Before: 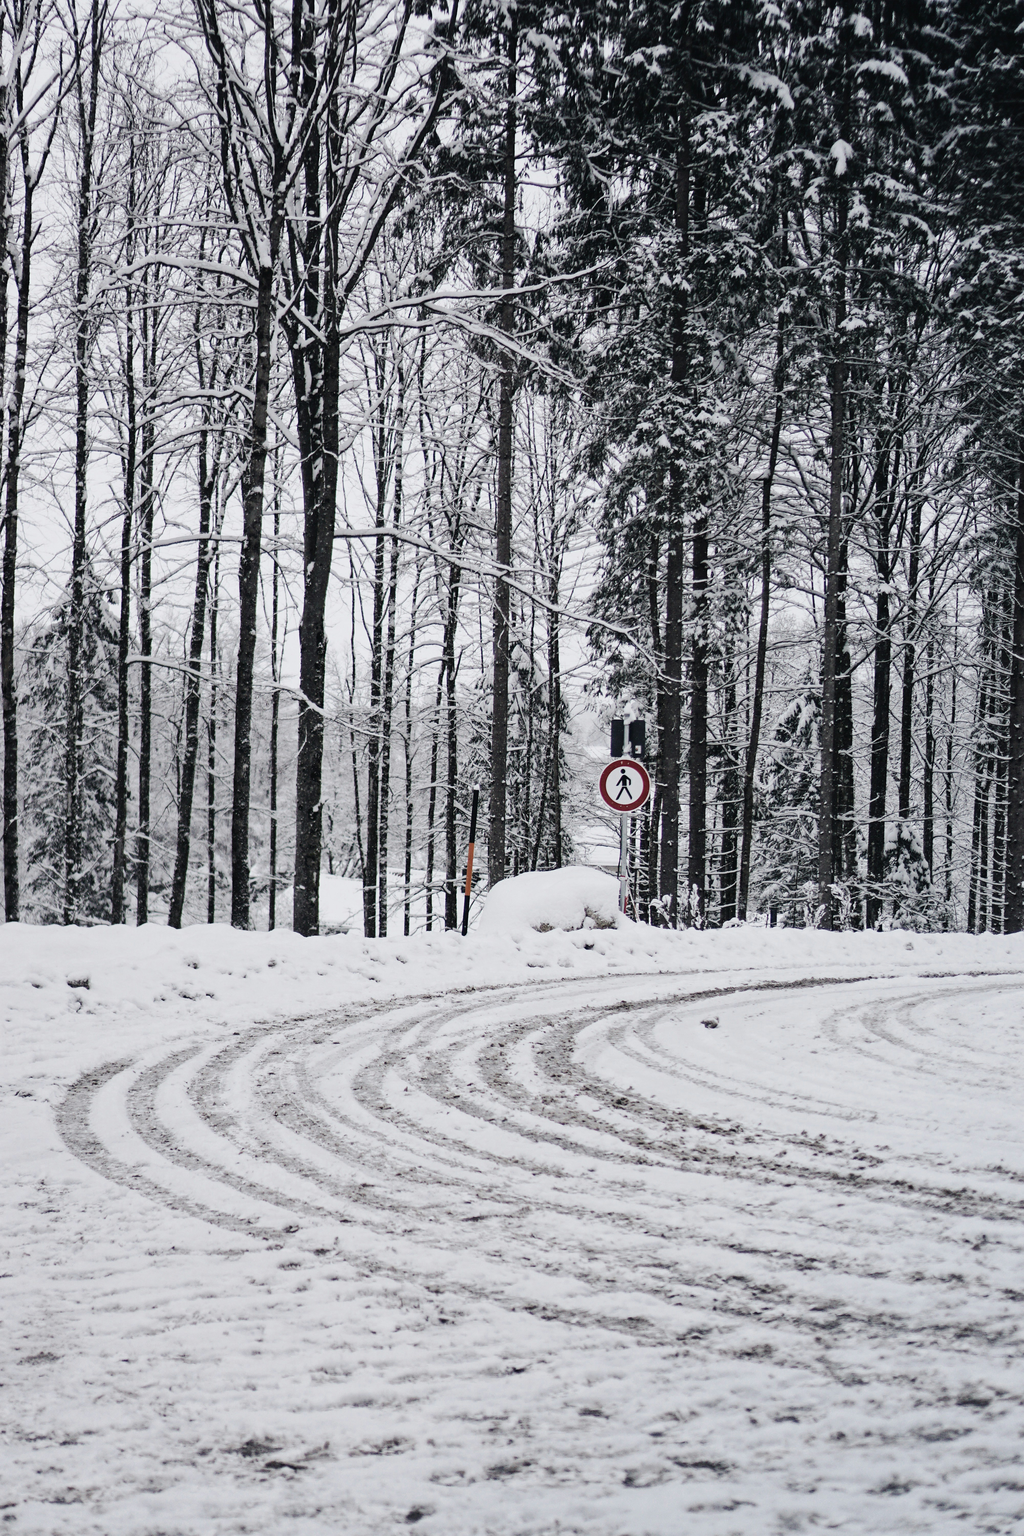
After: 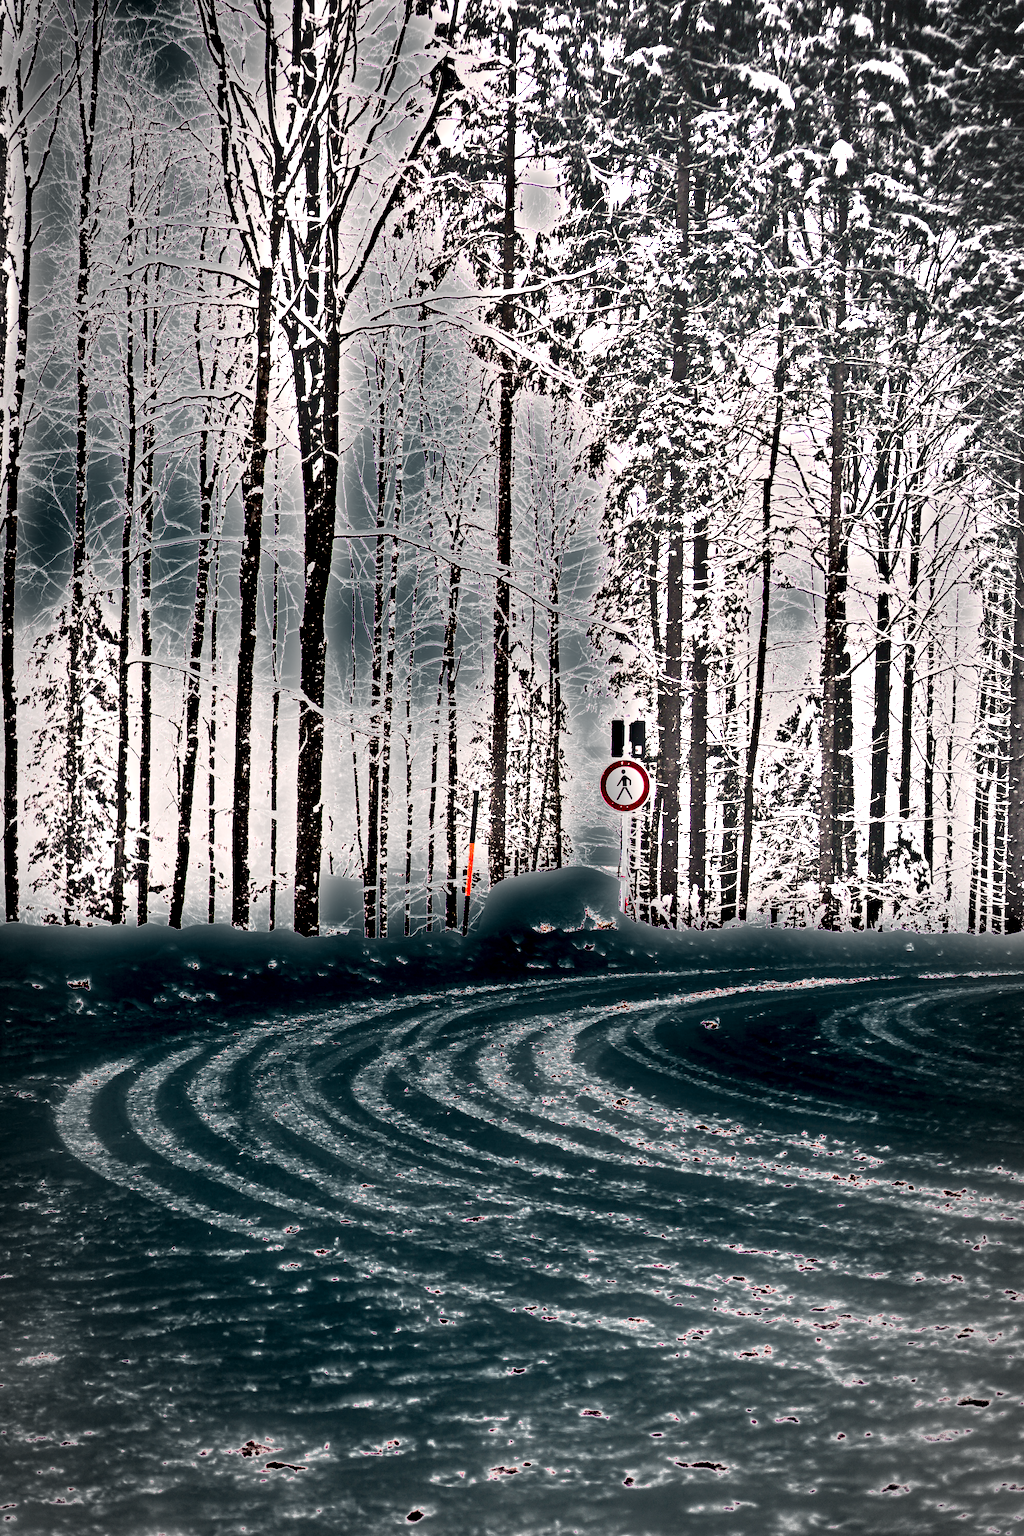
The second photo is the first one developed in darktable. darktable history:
vignetting: automatic ratio true
exposure: black level correction 0.001, exposure 2.607 EV, compensate exposure bias true, compensate highlight preservation false
shadows and highlights: shadows 43.71, white point adjustment -1.46, soften with gaussian
white balance: red 1.127, blue 0.943
